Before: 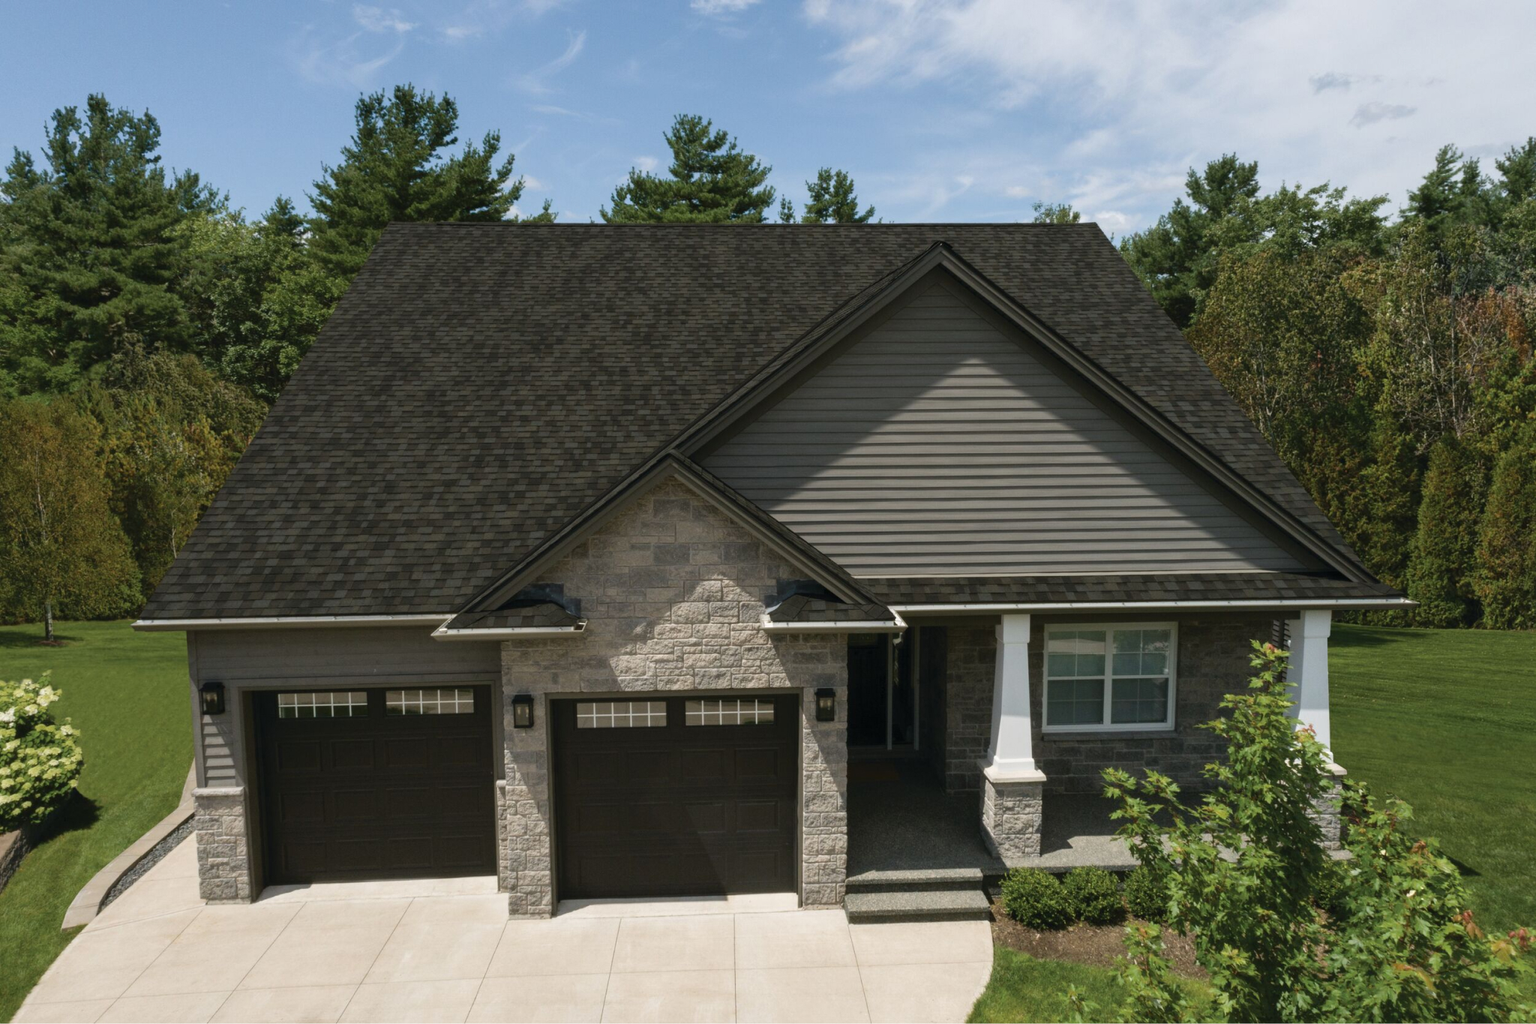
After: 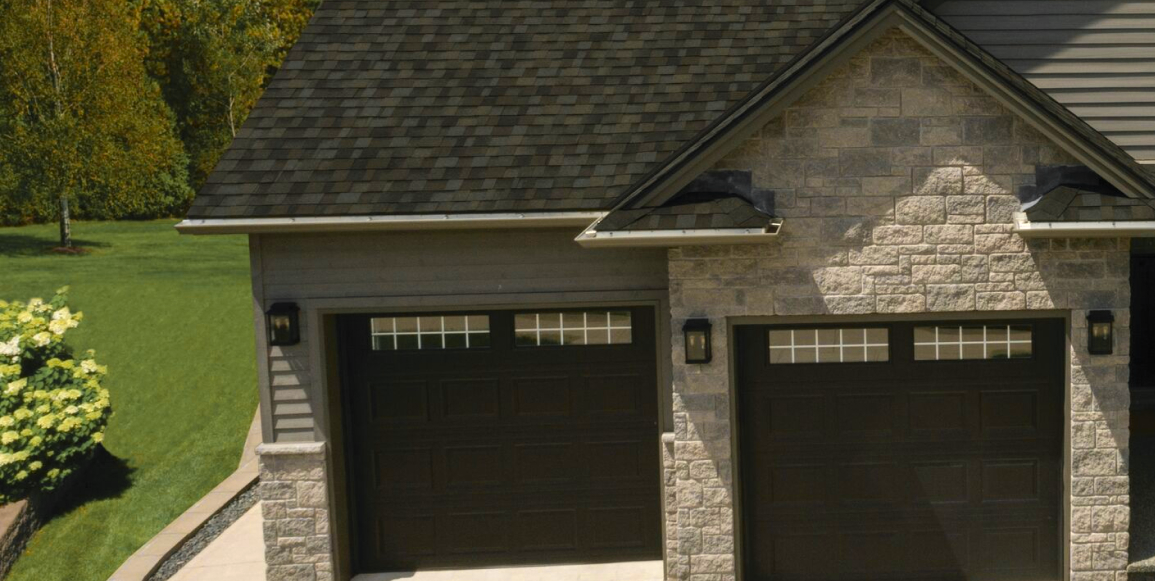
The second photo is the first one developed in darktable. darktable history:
color zones: curves: ch0 [(0.257, 0.558) (0.75, 0.565)]; ch1 [(0.004, 0.857) (0.14, 0.416) (0.257, 0.695) (0.442, 0.032) (0.736, 0.266) (0.891, 0.741)]; ch2 [(0, 0.623) (0.112, 0.436) (0.271, 0.474) (0.516, 0.64) (0.743, 0.286)]
color correction: highlights b* 3
crop: top 44.483%, right 43.593%, bottom 12.892%
